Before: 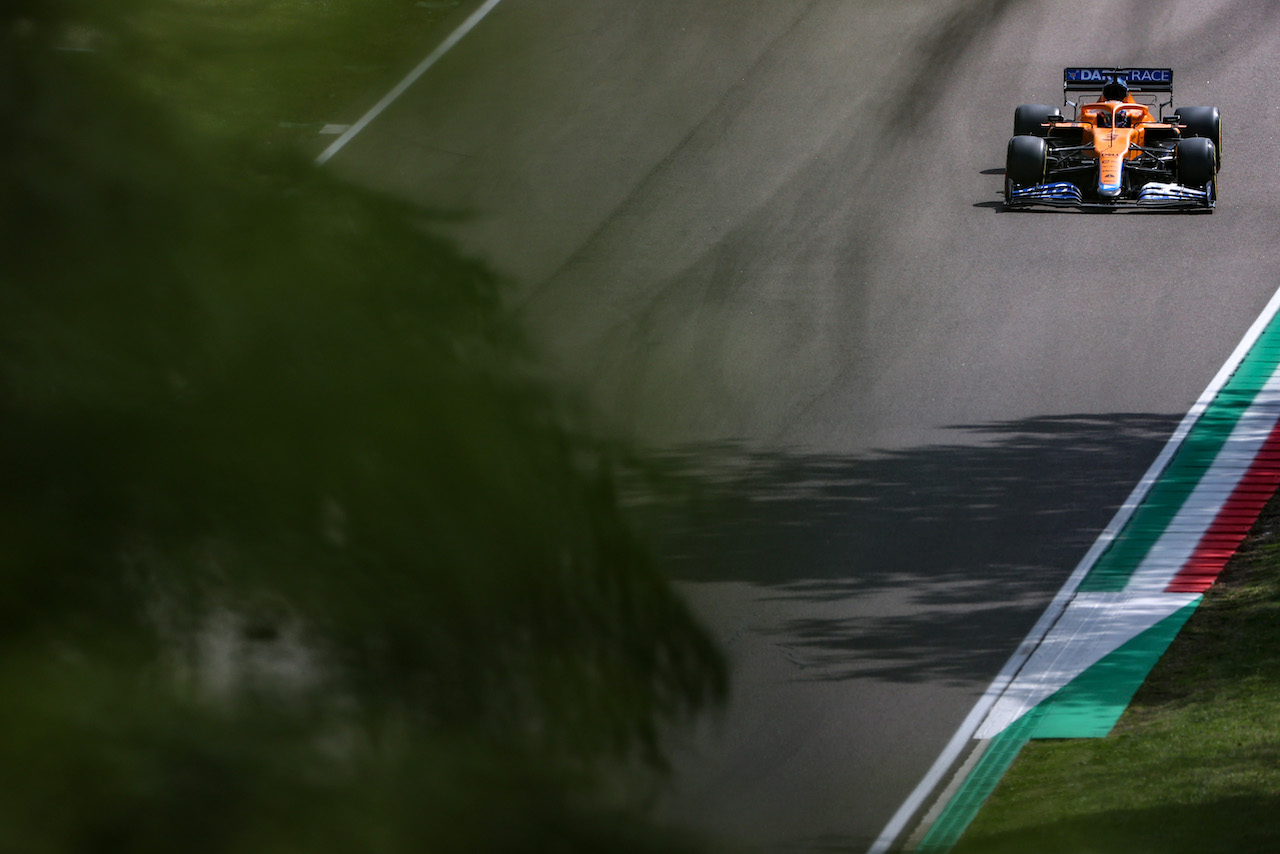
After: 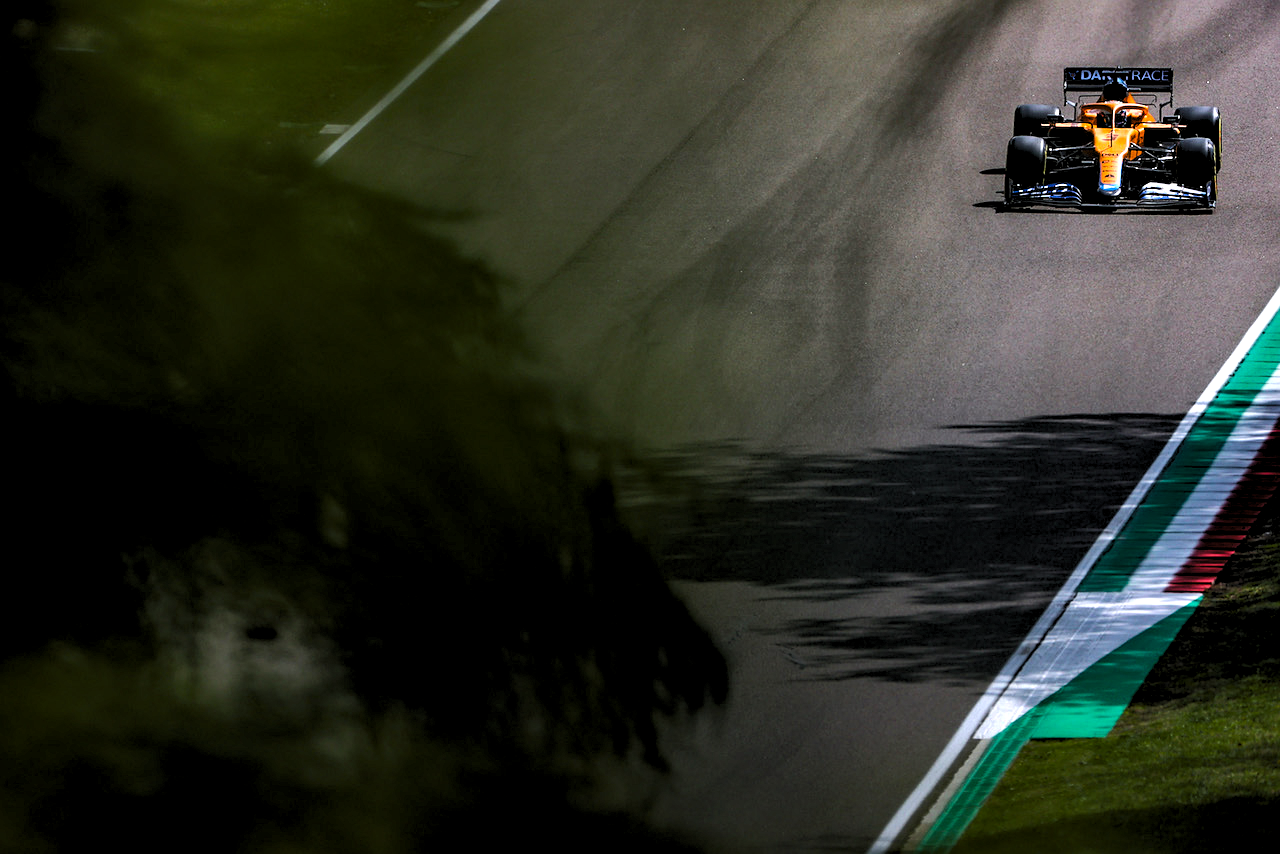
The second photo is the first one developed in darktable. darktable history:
rgb curve: curves: ch0 [(0, 0) (0.072, 0.166) (0.217, 0.293) (0.414, 0.42) (1, 1)], compensate middle gray true, preserve colors basic power
shadows and highlights: shadows 25, highlights -25
contrast brightness saturation: contrast 0.14
sharpen: radius 1.272, amount 0.305, threshold 0
levels: levels [0.182, 0.542, 0.902]
base curve: exposure shift 0, preserve colors none
haze removal: compatibility mode true, adaptive false
color balance rgb: perceptual saturation grading › global saturation 25%, perceptual brilliance grading › mid-tones 10%, perceptual brilliance grading › shadows 15%, global vibrance 20%
